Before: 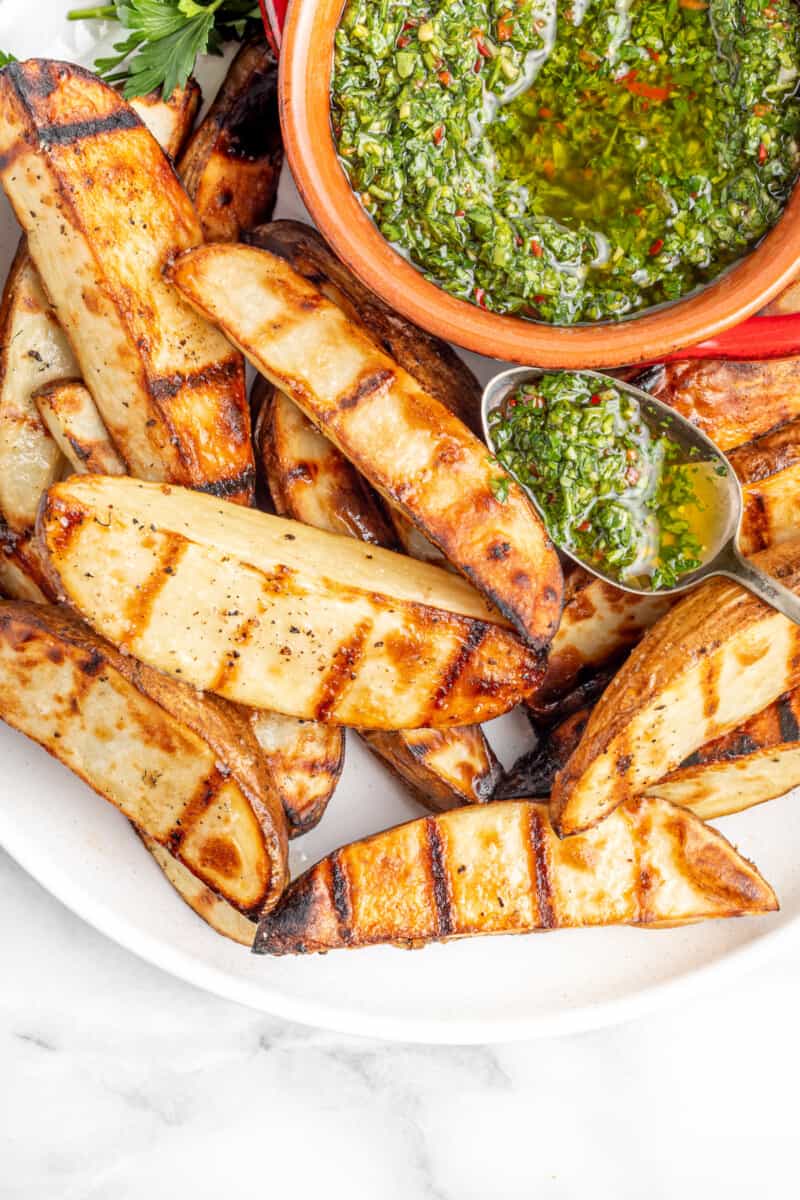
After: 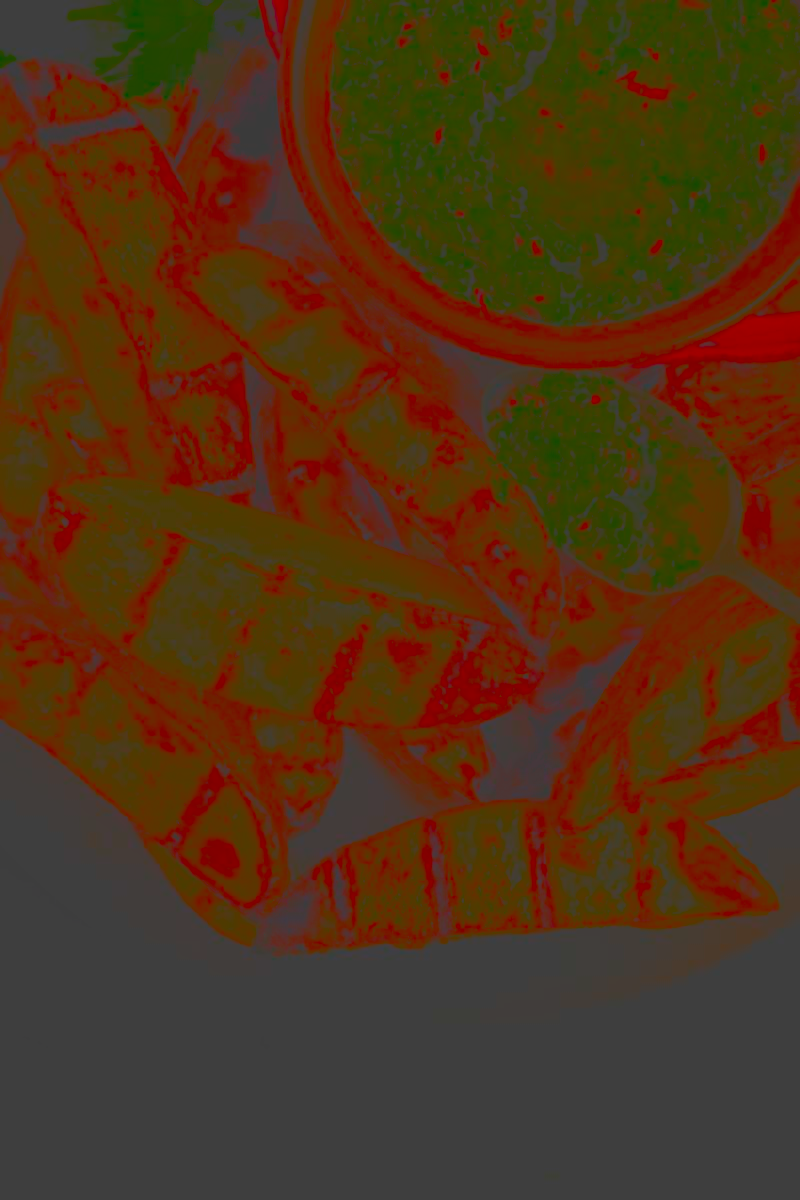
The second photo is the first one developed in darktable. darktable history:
contrast brightness saturation: contrast -0.984, brightness -0.158, saturation 0.734
levels: levels [0.101, 0.578, 0.953]
